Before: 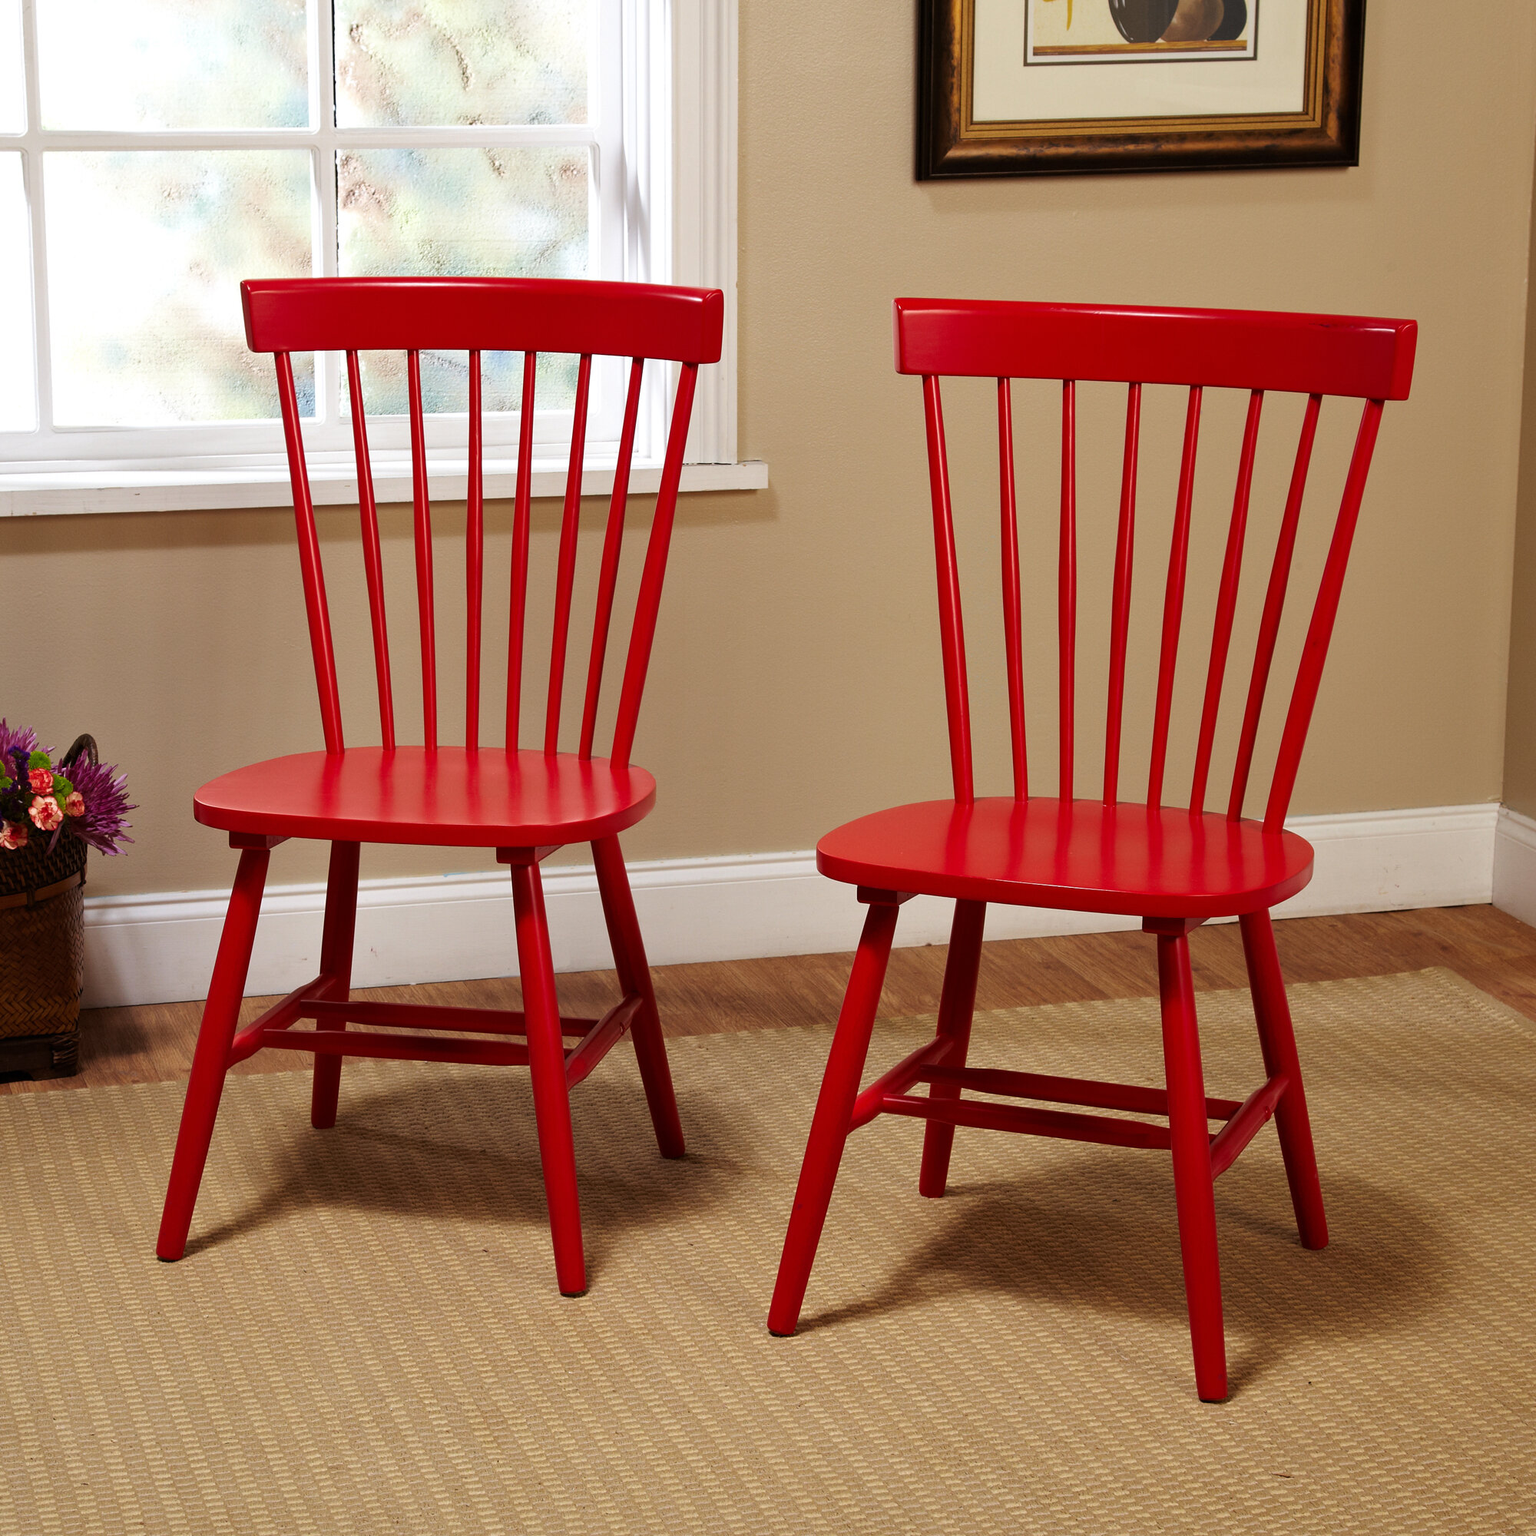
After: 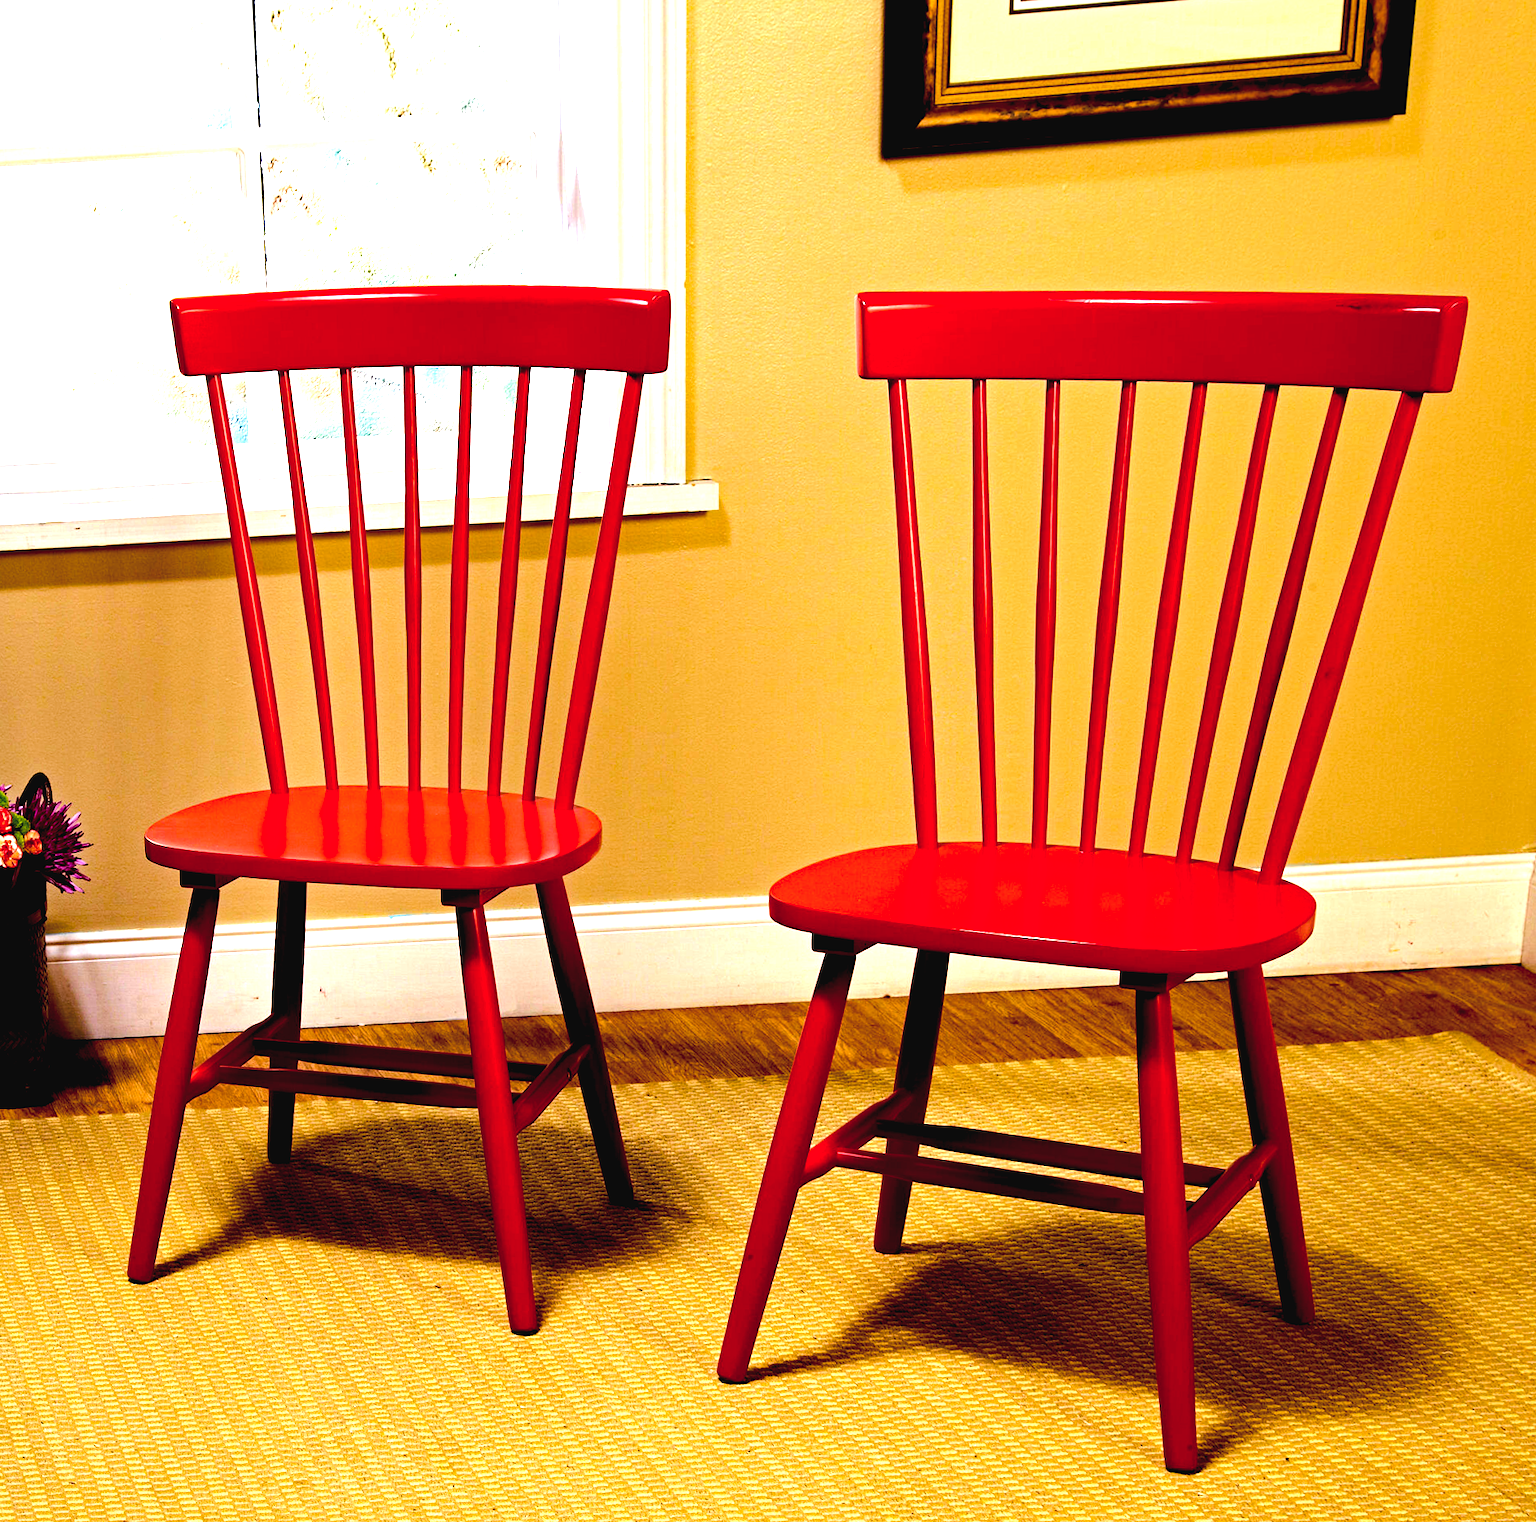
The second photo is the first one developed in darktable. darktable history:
exposure: black level correction 0.035, exposure 0.9 EV, compensate highlight preservation false
haze removal: strength 0.5, distance 0.43, compatibility mode true, adaptive false
rotate and perspective: rotation 0.062°, lens shift (vertical) 0.115, lens shift (horizontal) -0.133, crop left 0.047, crop right 0.94, crop top 0.061, crop bottom 0.94
color balance rgb: global offset › luminance 0.71%, perceptual saturation grading › global saturation -11.5%, perceptual brilliance grading › highlights 17.77%, perceptual brilliance grading › mid-tones 31.71%, perceptual brilliance grading › shadows -31.01%, global vibrance 50%
